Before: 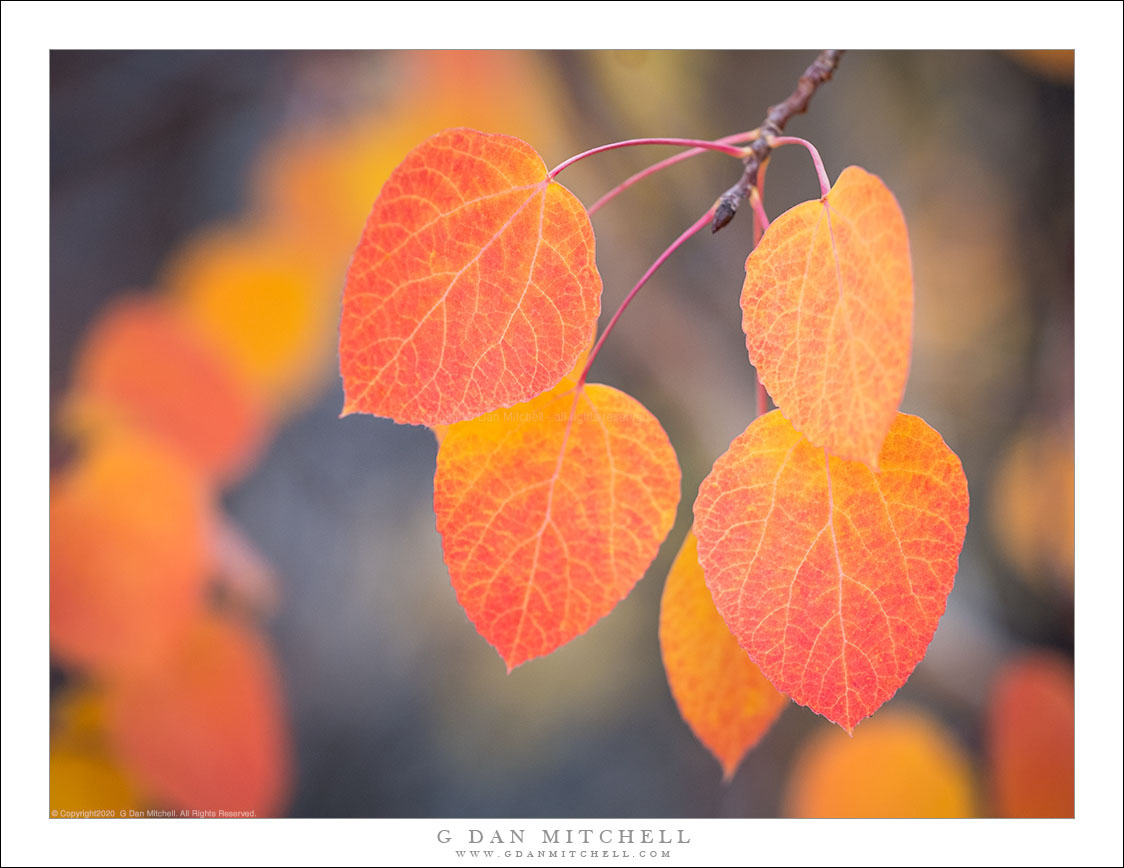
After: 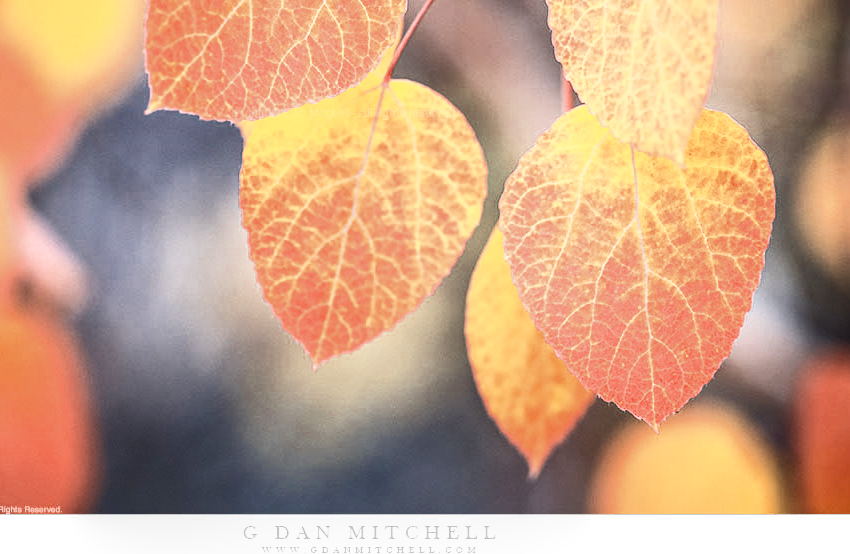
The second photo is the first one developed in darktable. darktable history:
contrast brightness saturation: contrast 0.62, brightness 0.34, saturation 0.14
crop and rotate: left 17.299%, top 35.115%, right 7.015%, bottom 1.024%
color zones: curves: ch0 [(0, 0.5) (0.125, 0.4) (0.25, 0.5) (0.375, 0.4) (0.5, 0.4) (0.625, 0.35) (0.75, 0.35) (0.875, 0.5)]; ch1 [(0, 0.35) (0.125, 0.45) (0.25, 0.35) (0.375, 0.35) (0.5, 0.35) (0.625, 0.35) (0.75, 0.45) (0.875, 0.35)]; ch2 [(0, 0.6) (0.125, 0.5) (0.25, 0.5) (0.375, 0.6) (0.5, 0.6) (0.625, 0.5) (0.75, 0.5) (0.875, 0.5)]
local contrast: detail 130%
velvia: on, module defaults
